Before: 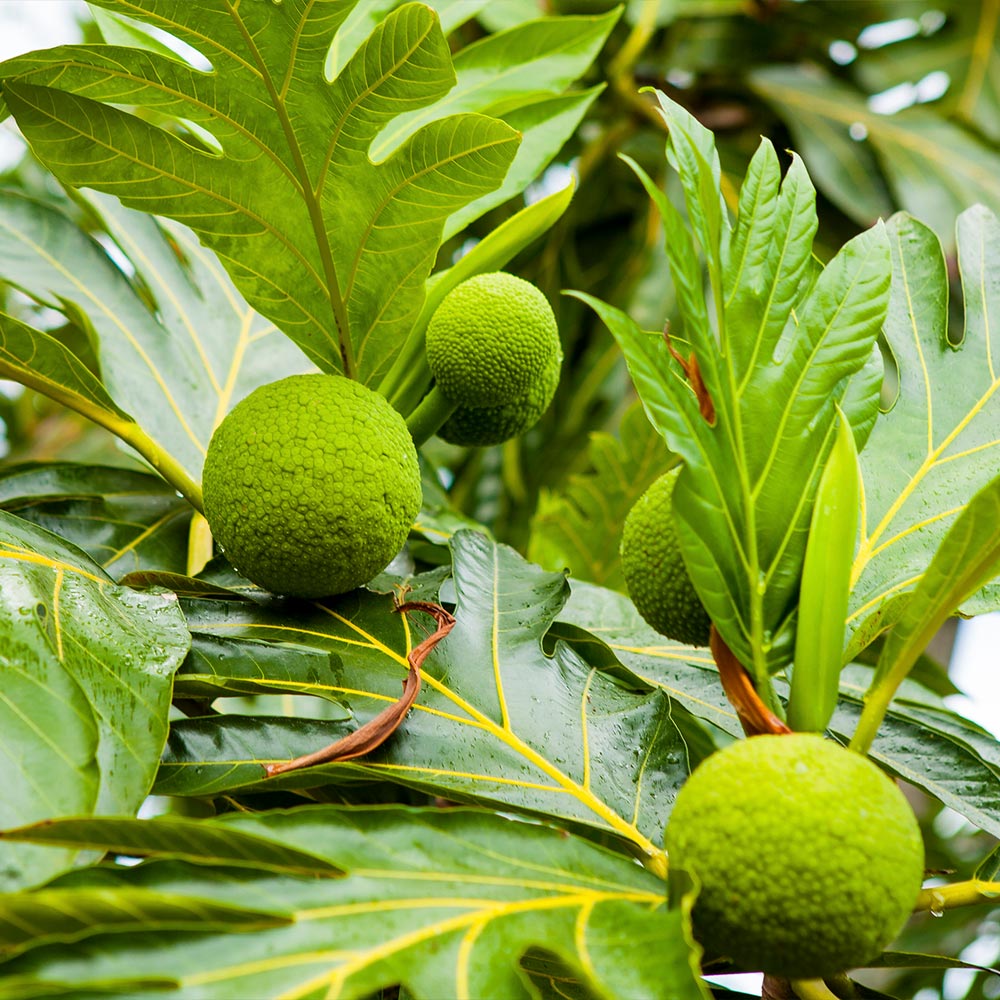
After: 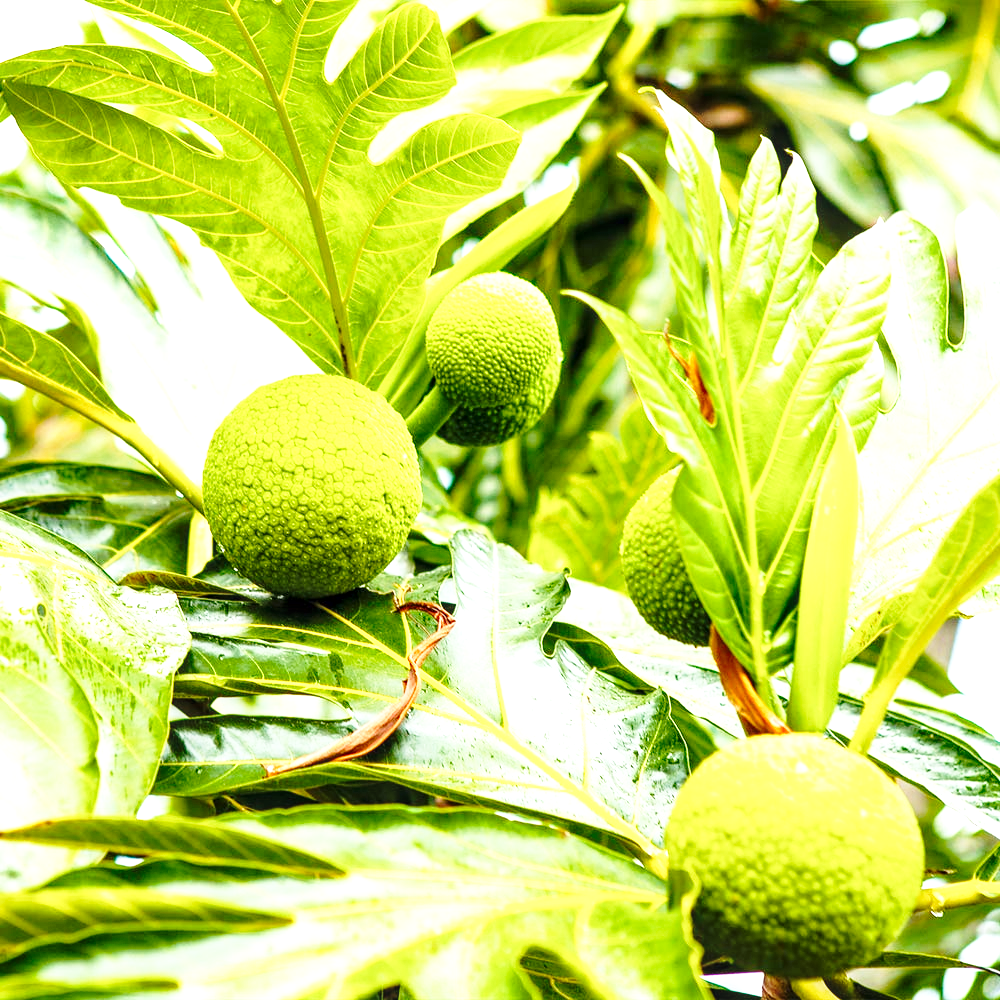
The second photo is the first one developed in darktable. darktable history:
levels: levels [0, 0.492, 0.984]
local contrast: detail 130%
base curve: curves: ch0 [(0, 0) (0.028, 0.03) (0.121, 0.232) (0.46, 0.748) (0.859, 0.968) (1, 1)], preserve colors none
exposure: black level correction 0, exposure 0.896 EV, compensate highlight preservation false
